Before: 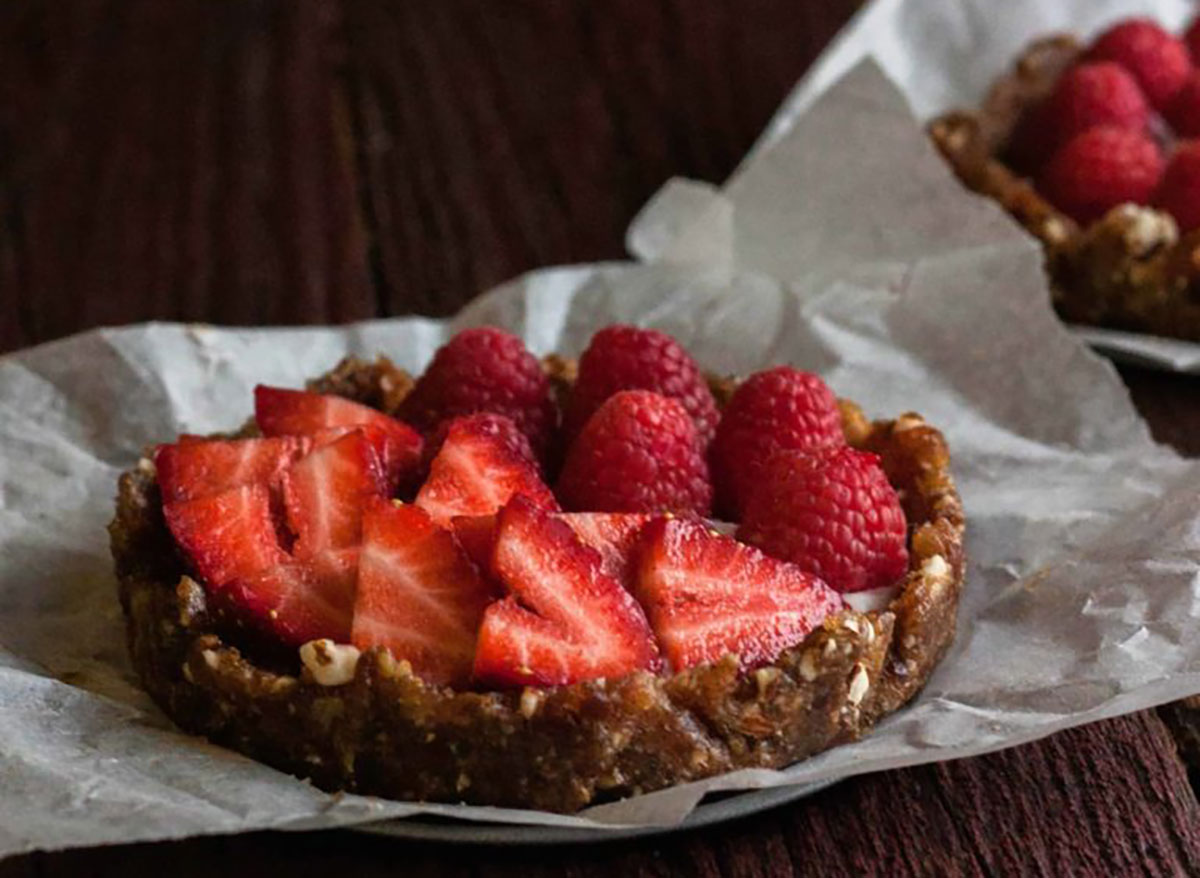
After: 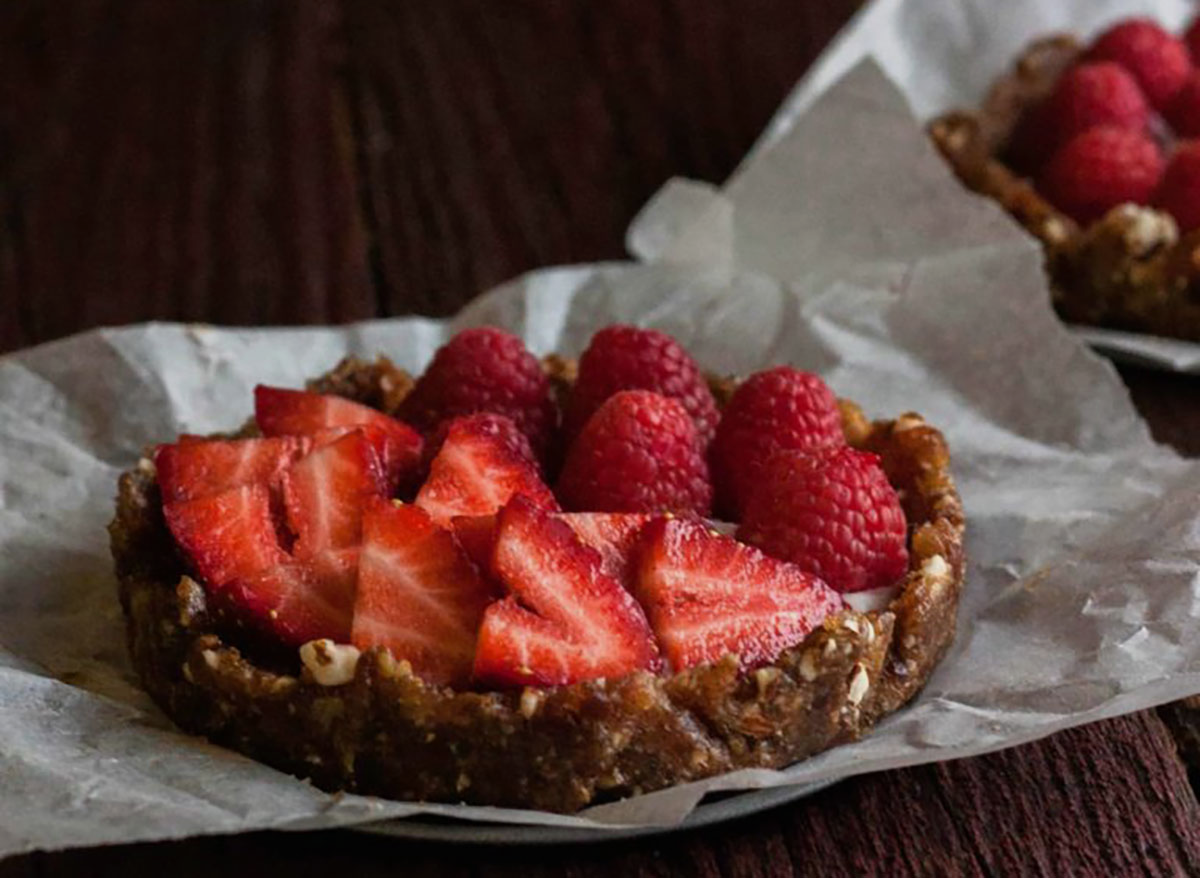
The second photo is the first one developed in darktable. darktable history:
exposure: exposure -0.216 EV, compensate exposure bias true, compensate highlight preservation false
